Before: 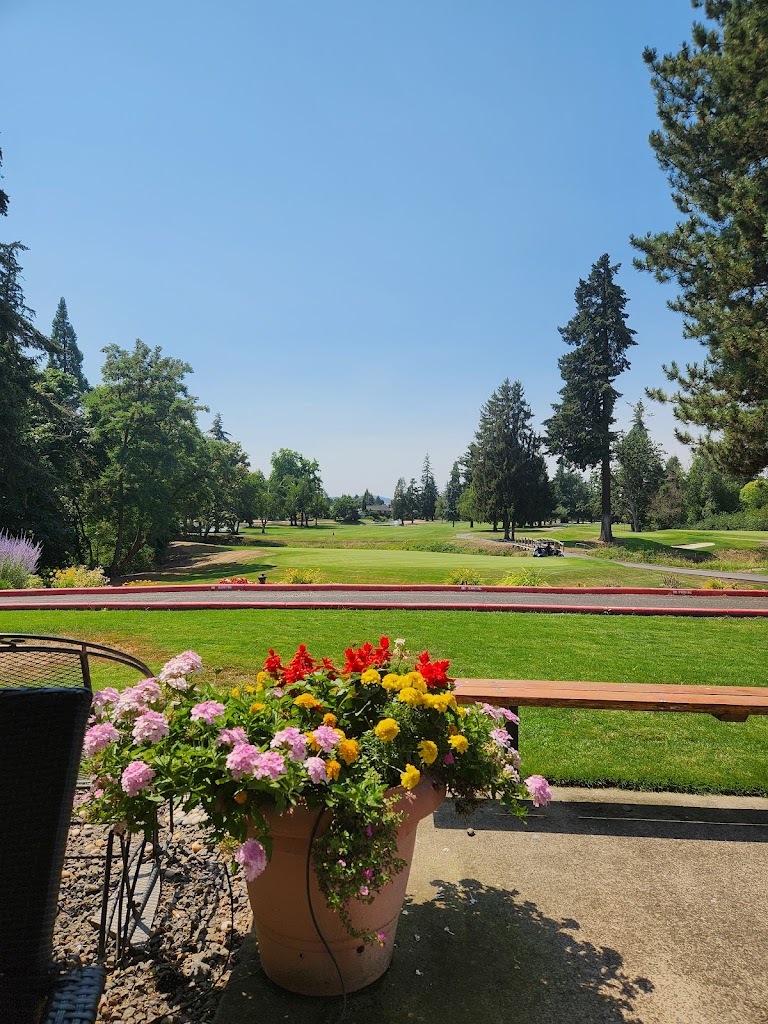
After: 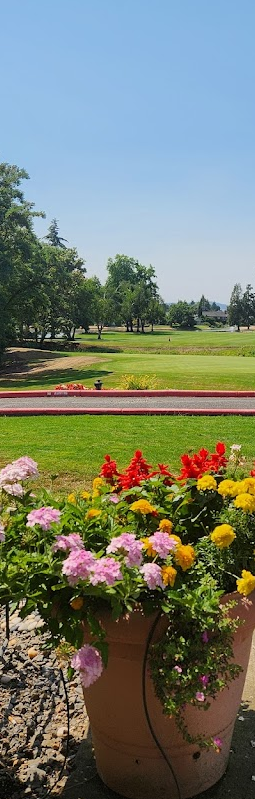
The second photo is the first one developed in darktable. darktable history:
crop and rotate: left 21.38%, top 18.99%, right 45.379%, bottom 2.978%
